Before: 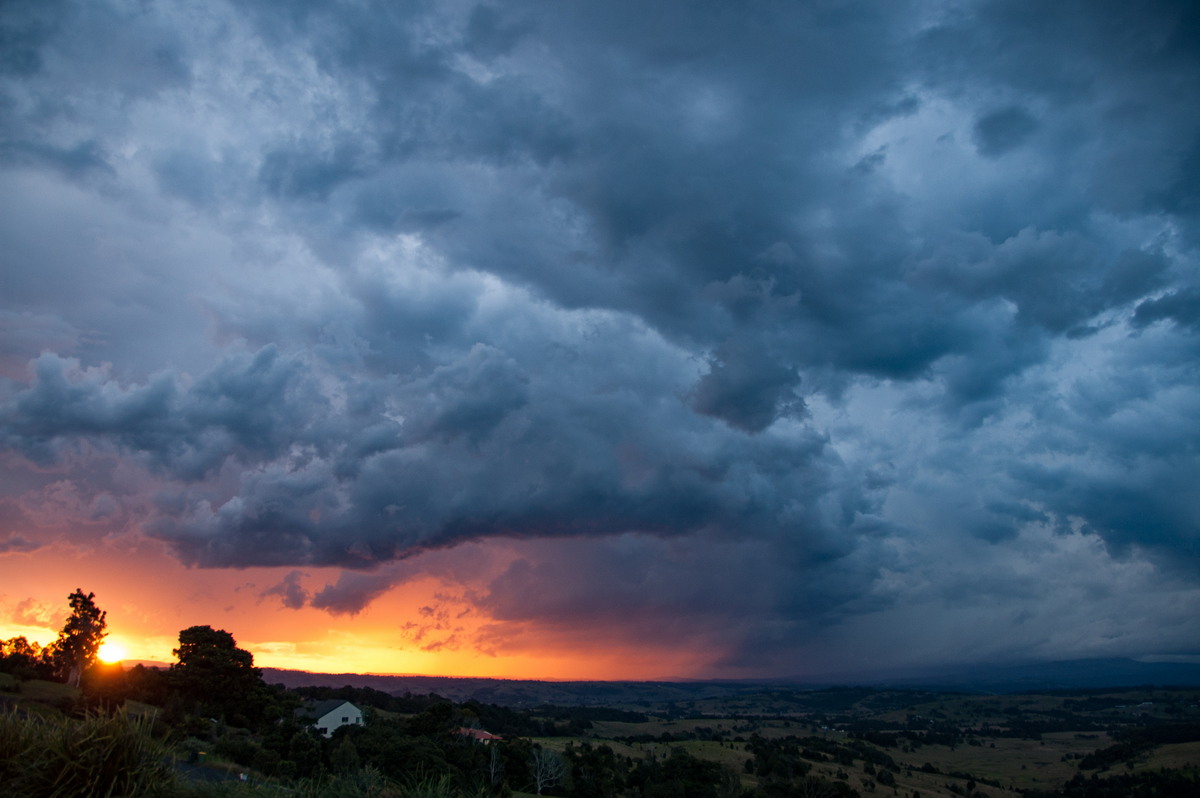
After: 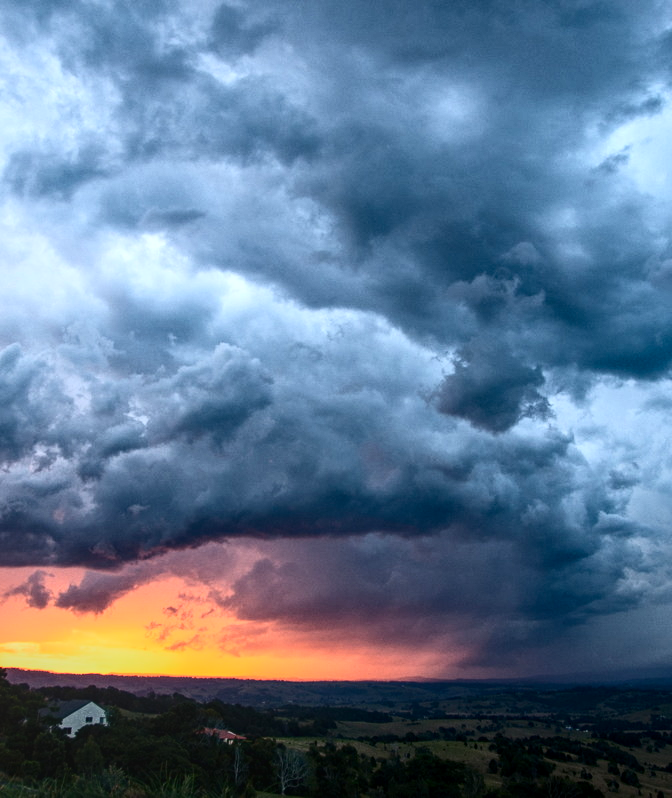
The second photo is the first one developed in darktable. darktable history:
contrast brightness saturation: contrast 0.391, brightness 0.103
local contrast: highlights 3%, shadows 1%, detail 134%
exposure: black level correction 0.001, exposure 0.5 EV, compensate highlight preservation false
crop: left 21.354%, right 22.582%
